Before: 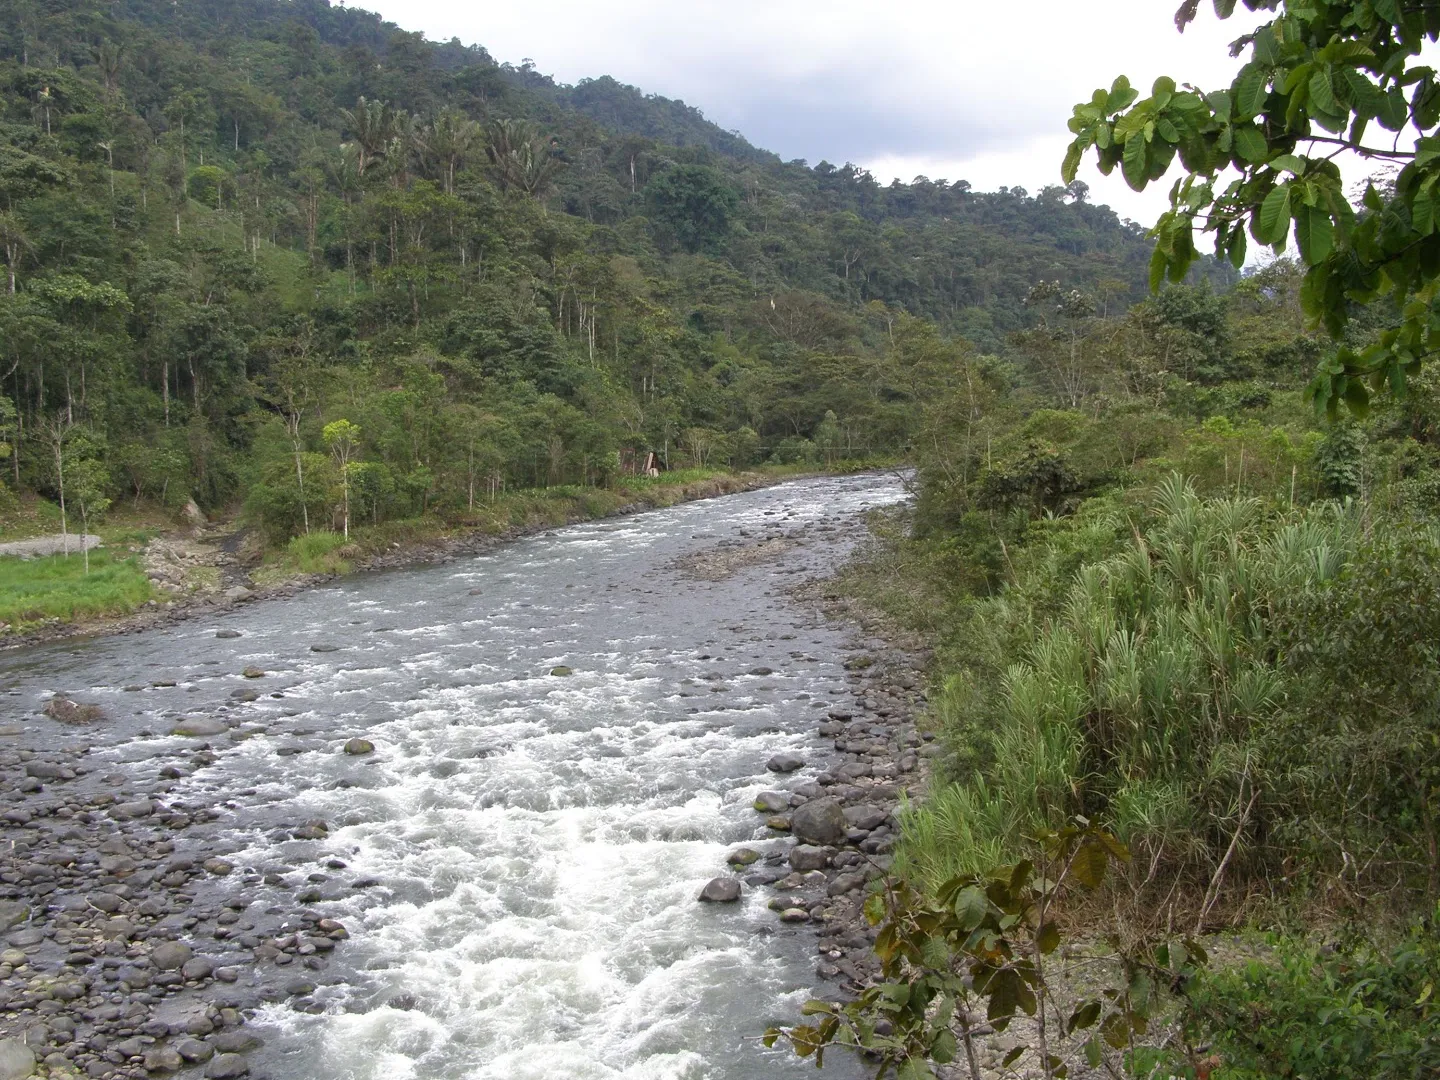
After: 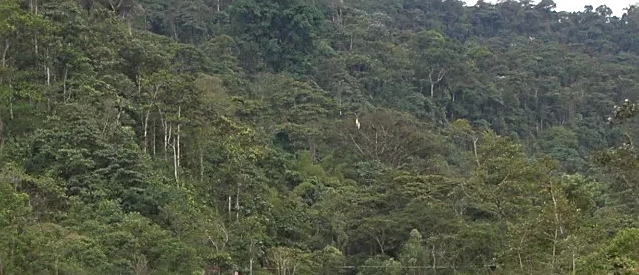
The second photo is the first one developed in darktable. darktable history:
sharpen: on, module defaults
crop: left 28.837%, top 16.805%, right 26.74%, bottom 57.688%
